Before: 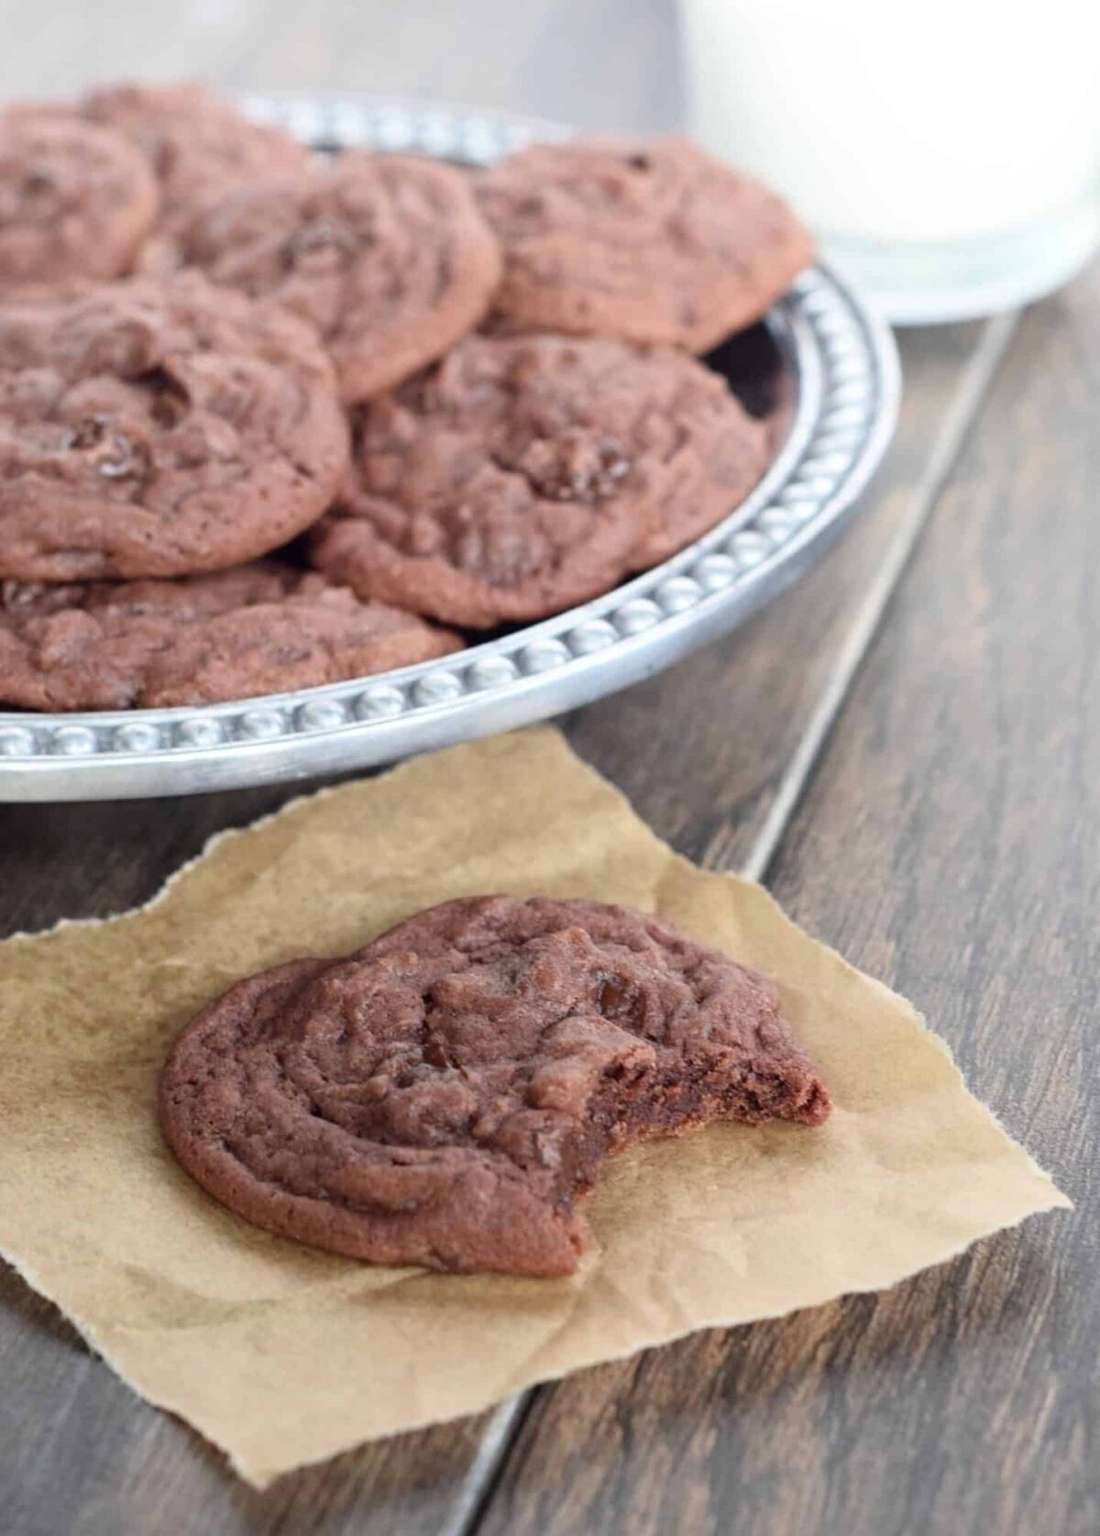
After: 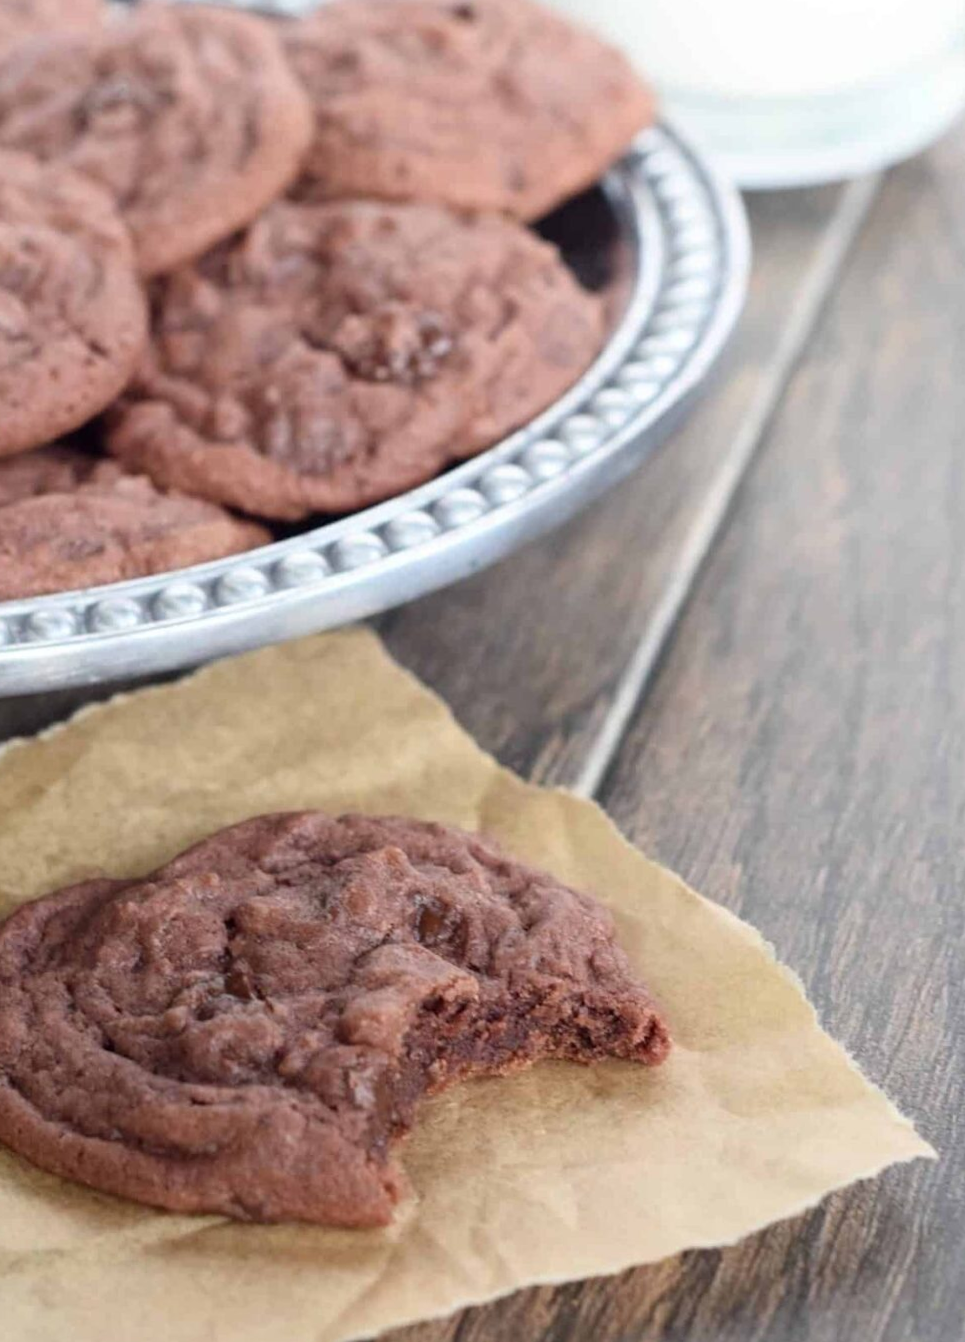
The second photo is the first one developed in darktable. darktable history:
crop: left 19.159%, top 9.58%, bottom 9.58%
rotate and perspective: rotation 0.192°, lens shift (horizontal) -0.015, crop left 0.005, crop right 0.996, crop top 0.006, crop bottom 0.99
white balance: emerald 1
